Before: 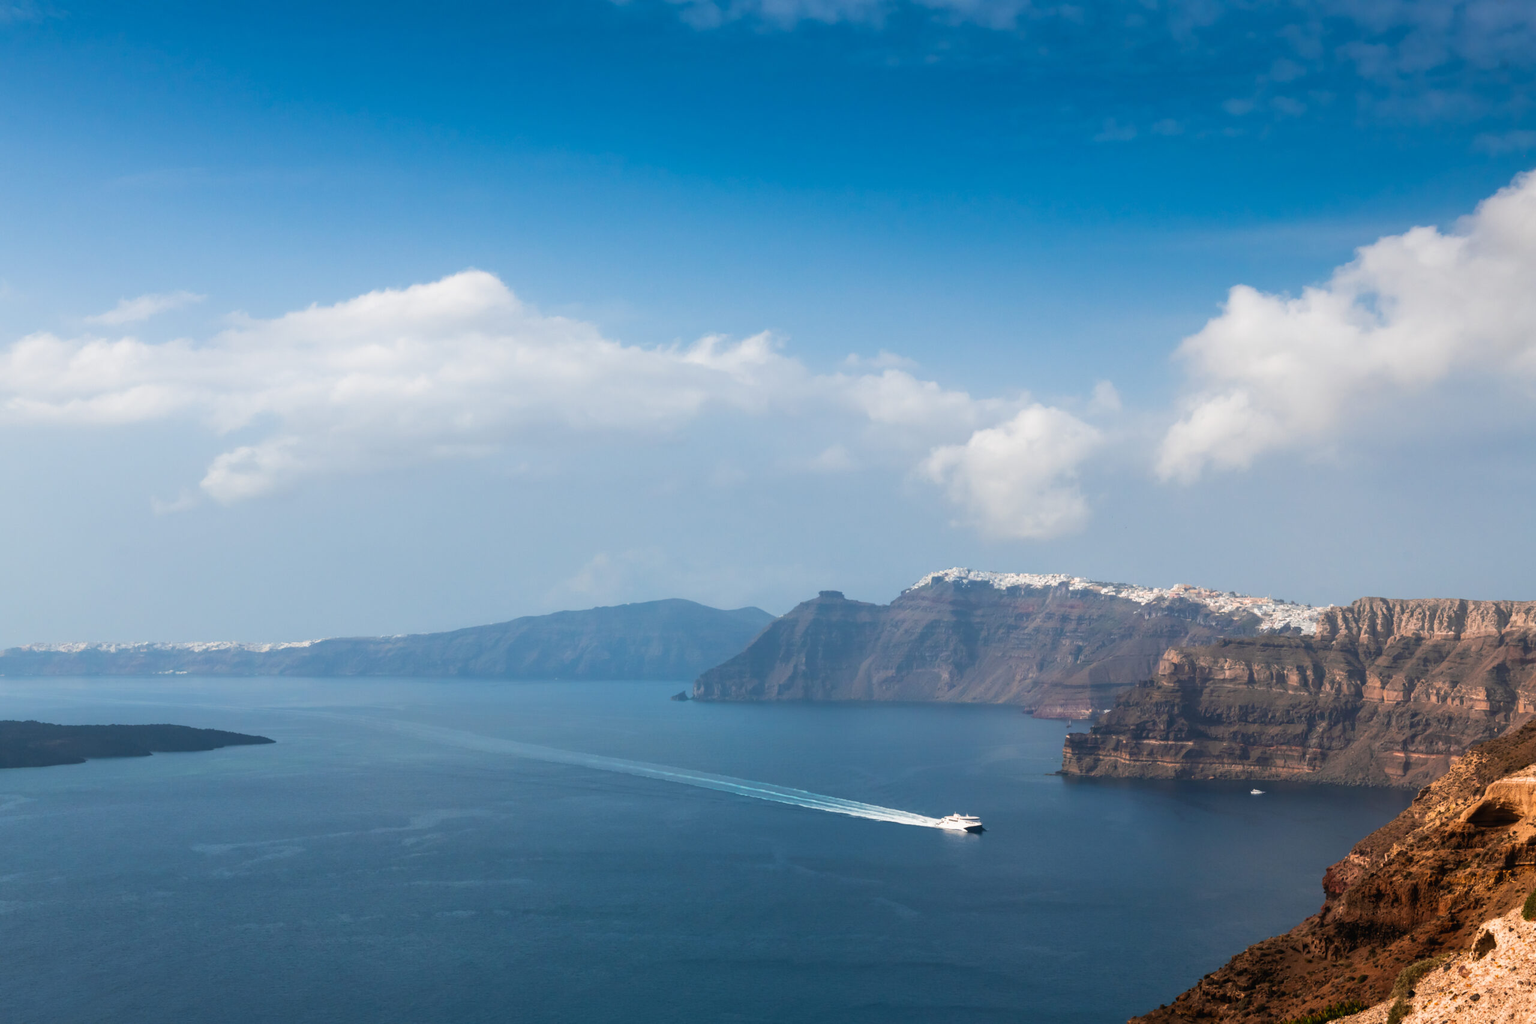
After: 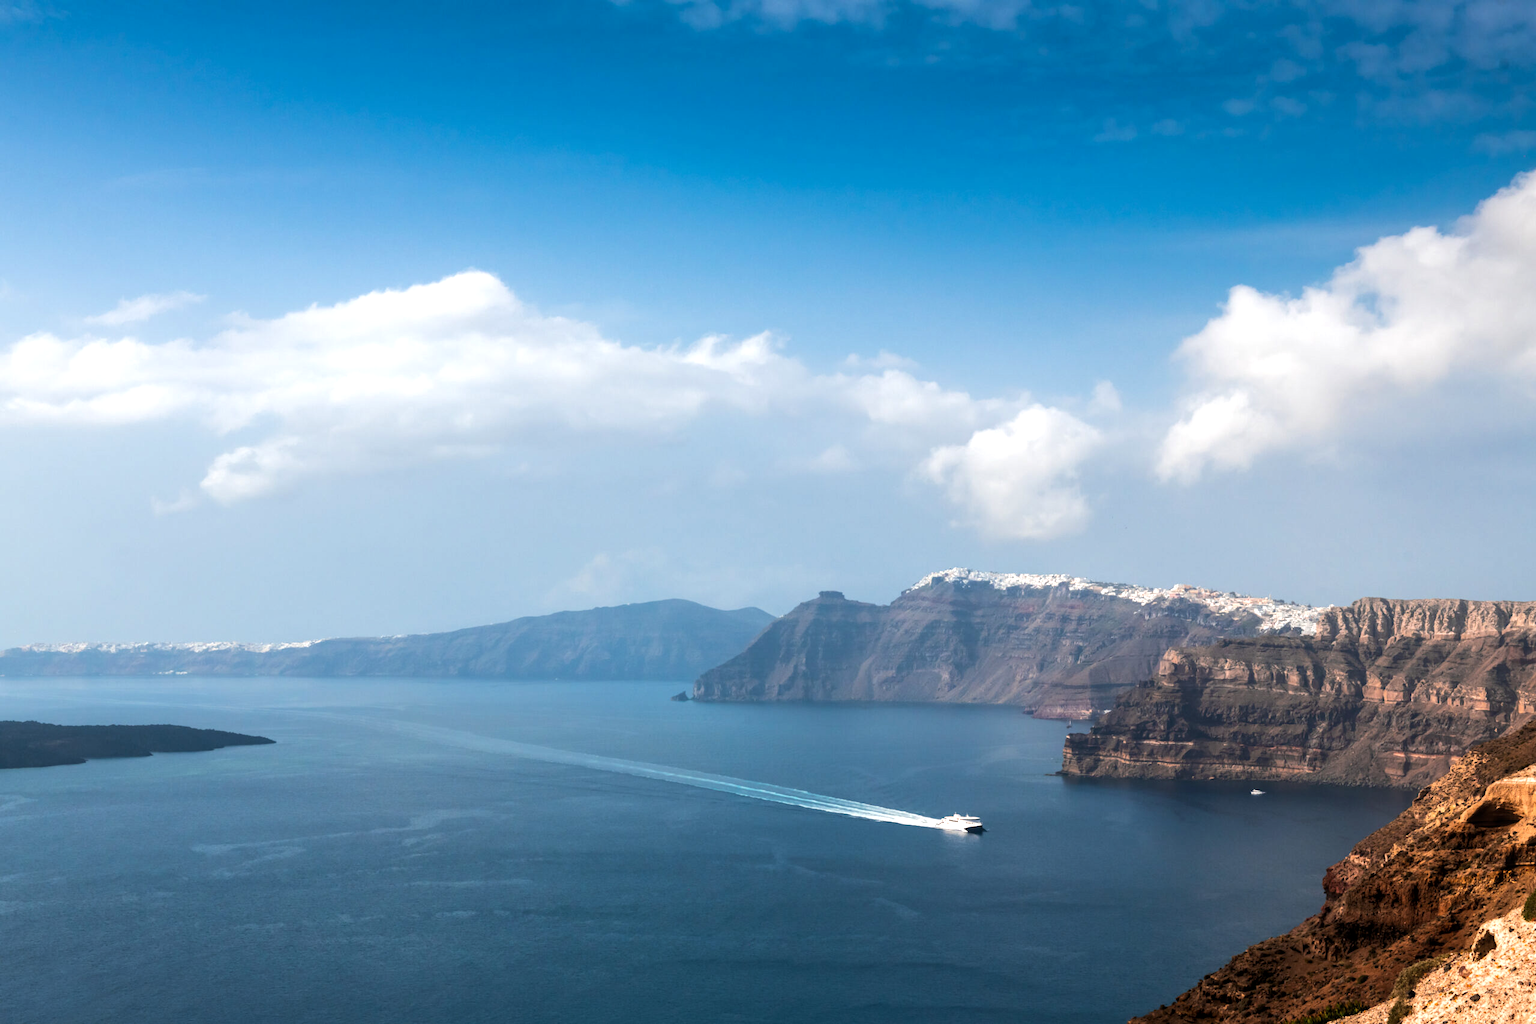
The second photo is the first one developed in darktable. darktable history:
local contrast: highlights 105%, shadows 99%, detail 119%, midtone range 0.2
tone equalizer: -8 EV -0.445 EV, -7 EV -0.417 EV, -6 EV -0.3 EV, -5 EV -0.261 EV, -3 EV 0.246 EV, -2 EV 0.322 EV, -1 EV 0.387 EV, +0 EV 0.432 EV, edges refinement/feathering 500, mask exposure compensation -1.57 EV, preserve details no
